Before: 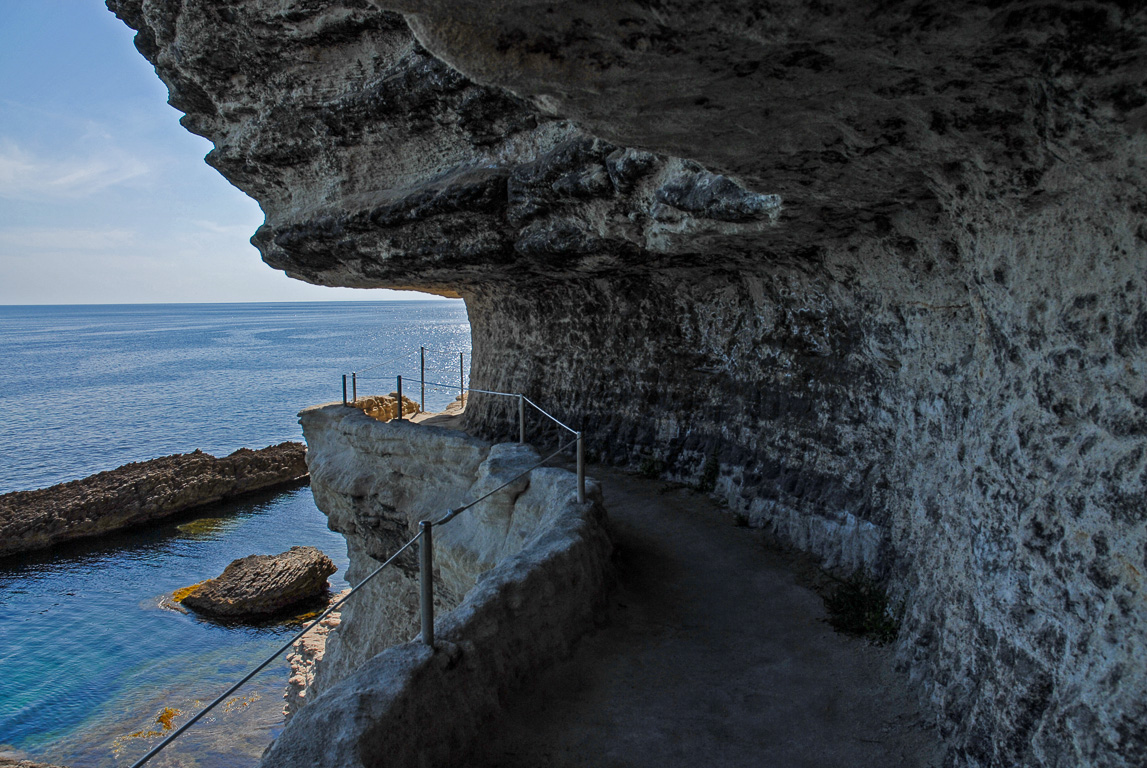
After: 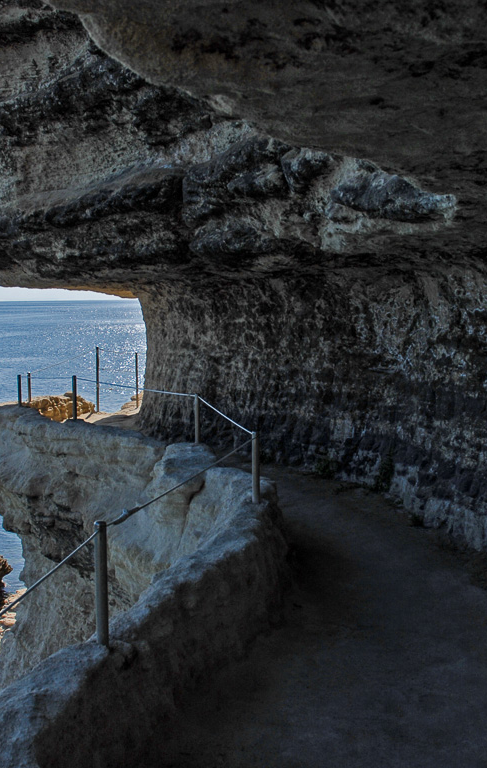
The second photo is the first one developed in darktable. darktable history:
color zones: curves: ch0 [(0, 0.5) (0.143, 0.5) (0.286, 0.5) (0.429, 0.5) (0.571, 0.5) (0.714, 0.476) (0.857, 0.5) (1, 0.5)]; ch2 [(0, 0.5) (0.143, 0.5) (0.286, 0.5) (0.429, 0.5) (0.571, 0.5) (0.714, 0.487) (0.857, 0.5) (1, 0.5)]
crop: left 28.403%, right 29.123%
